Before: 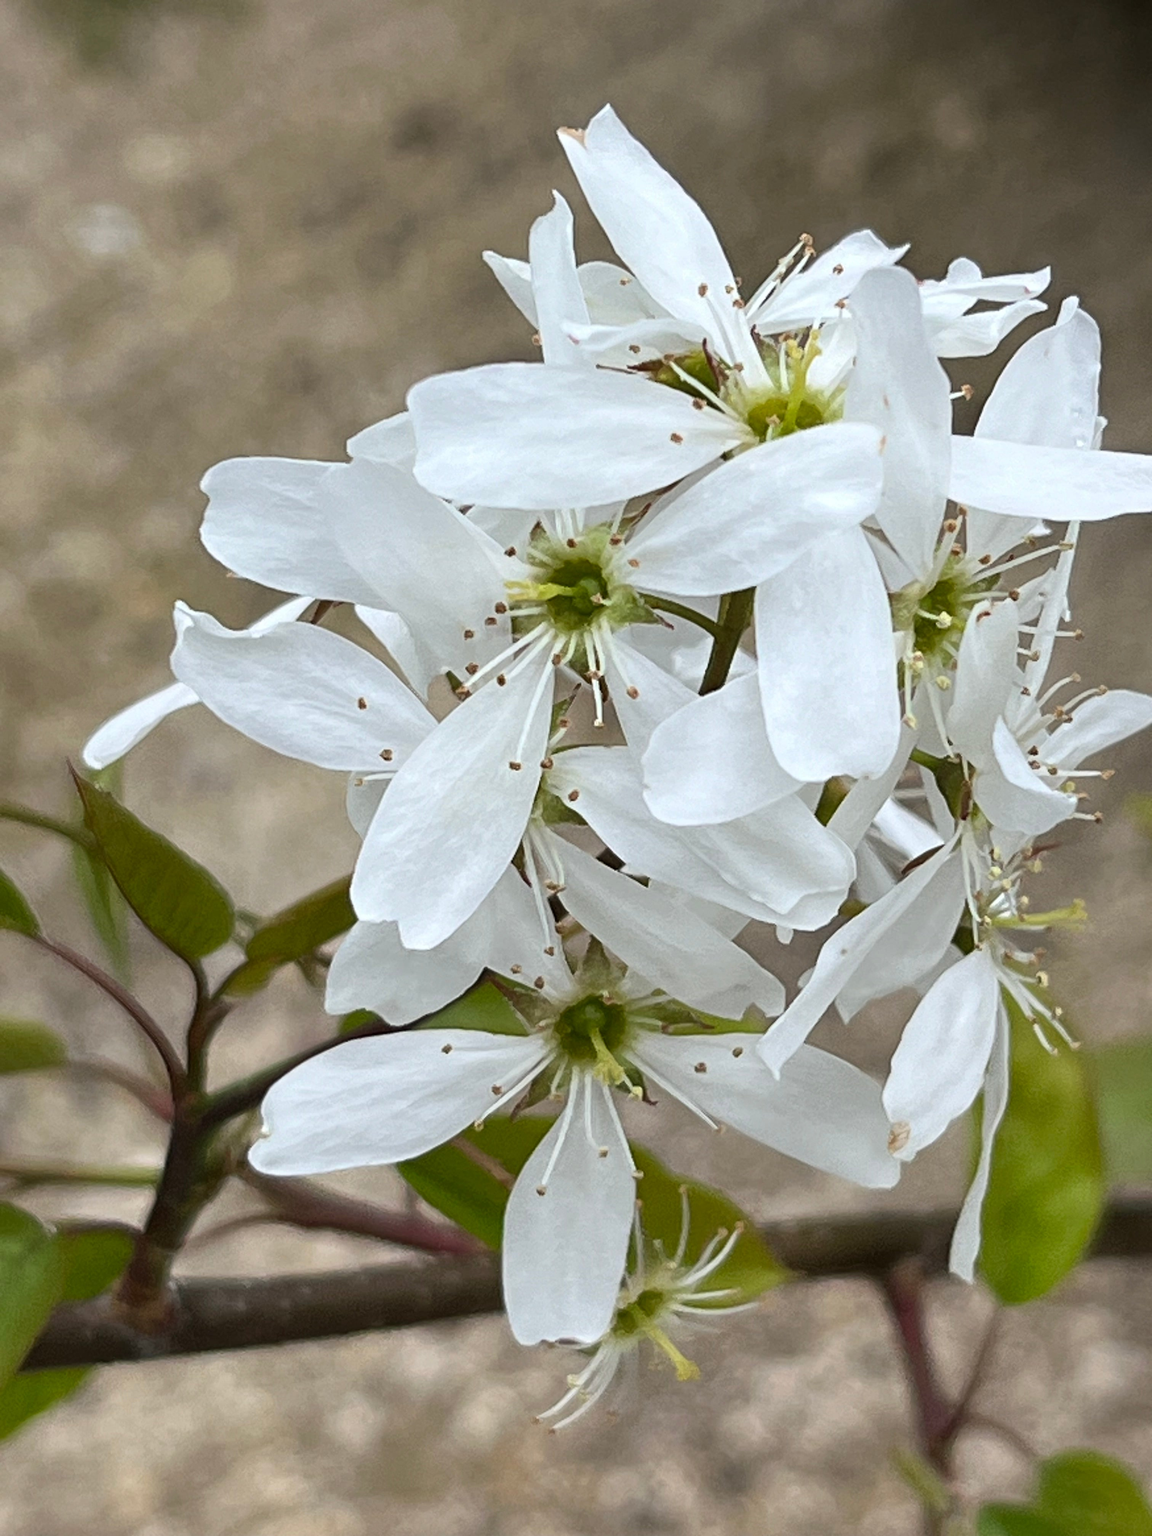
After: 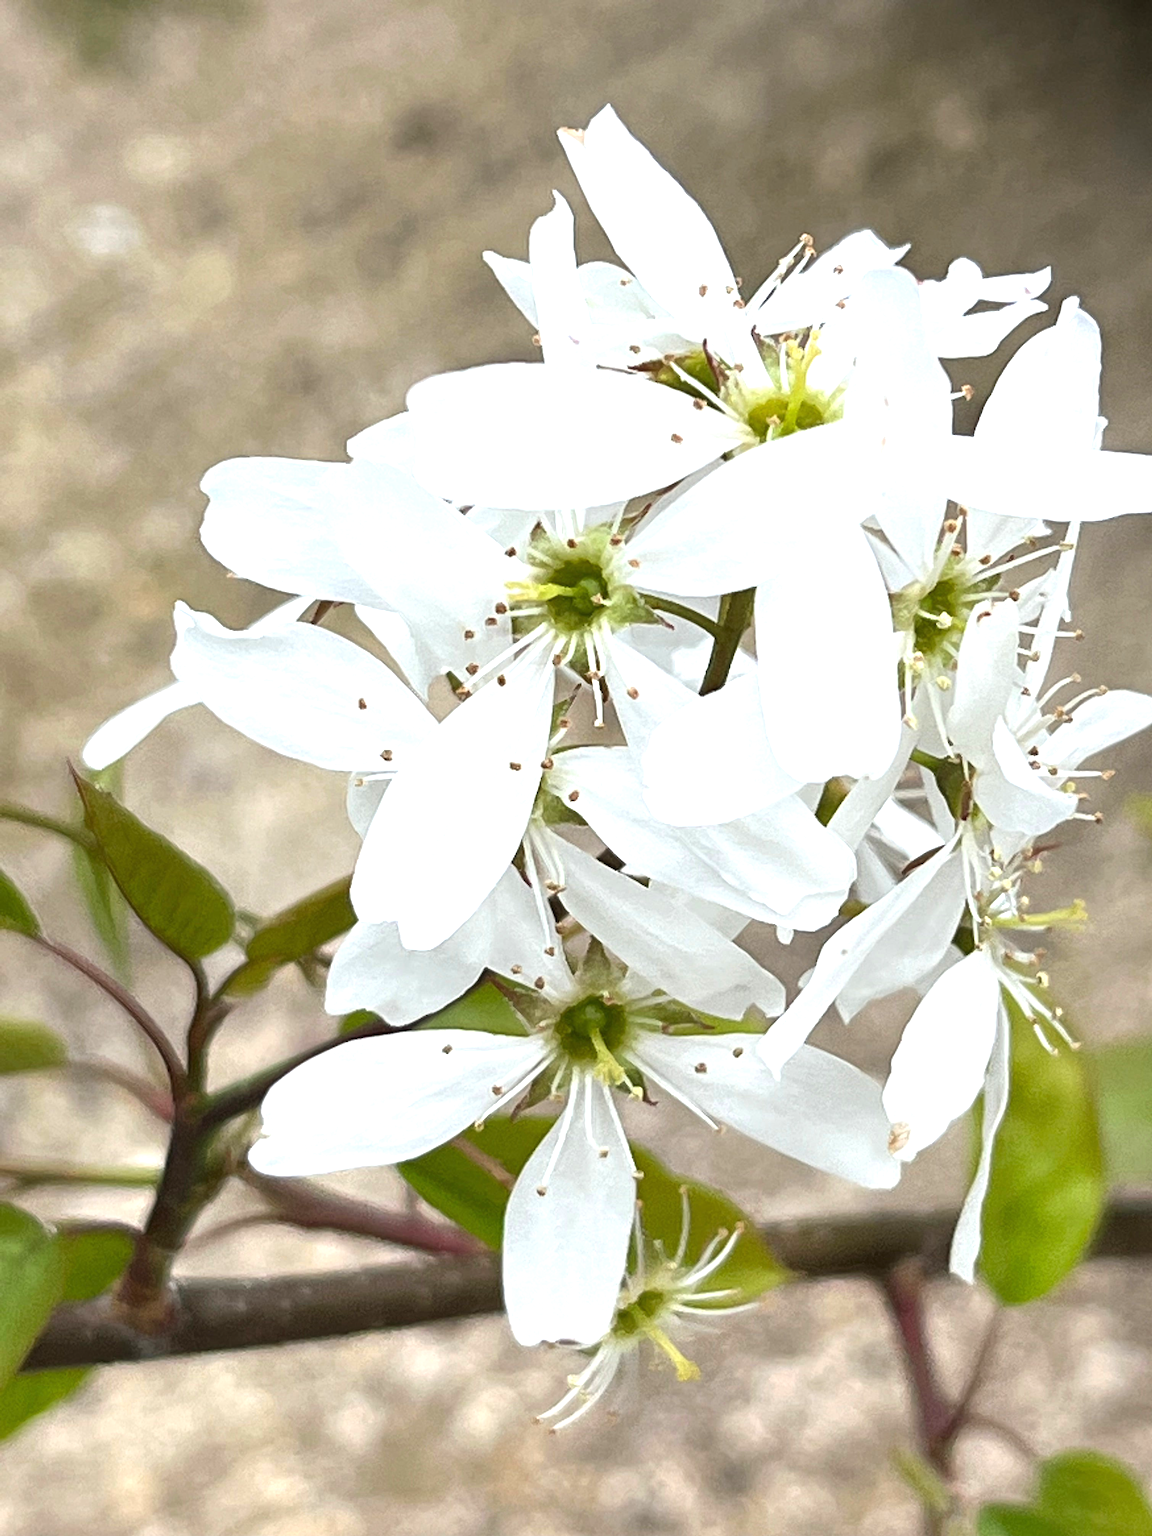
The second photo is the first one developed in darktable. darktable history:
exposure: black level correction 0, exposure 0.874 EV, compensate highlight preservation false
